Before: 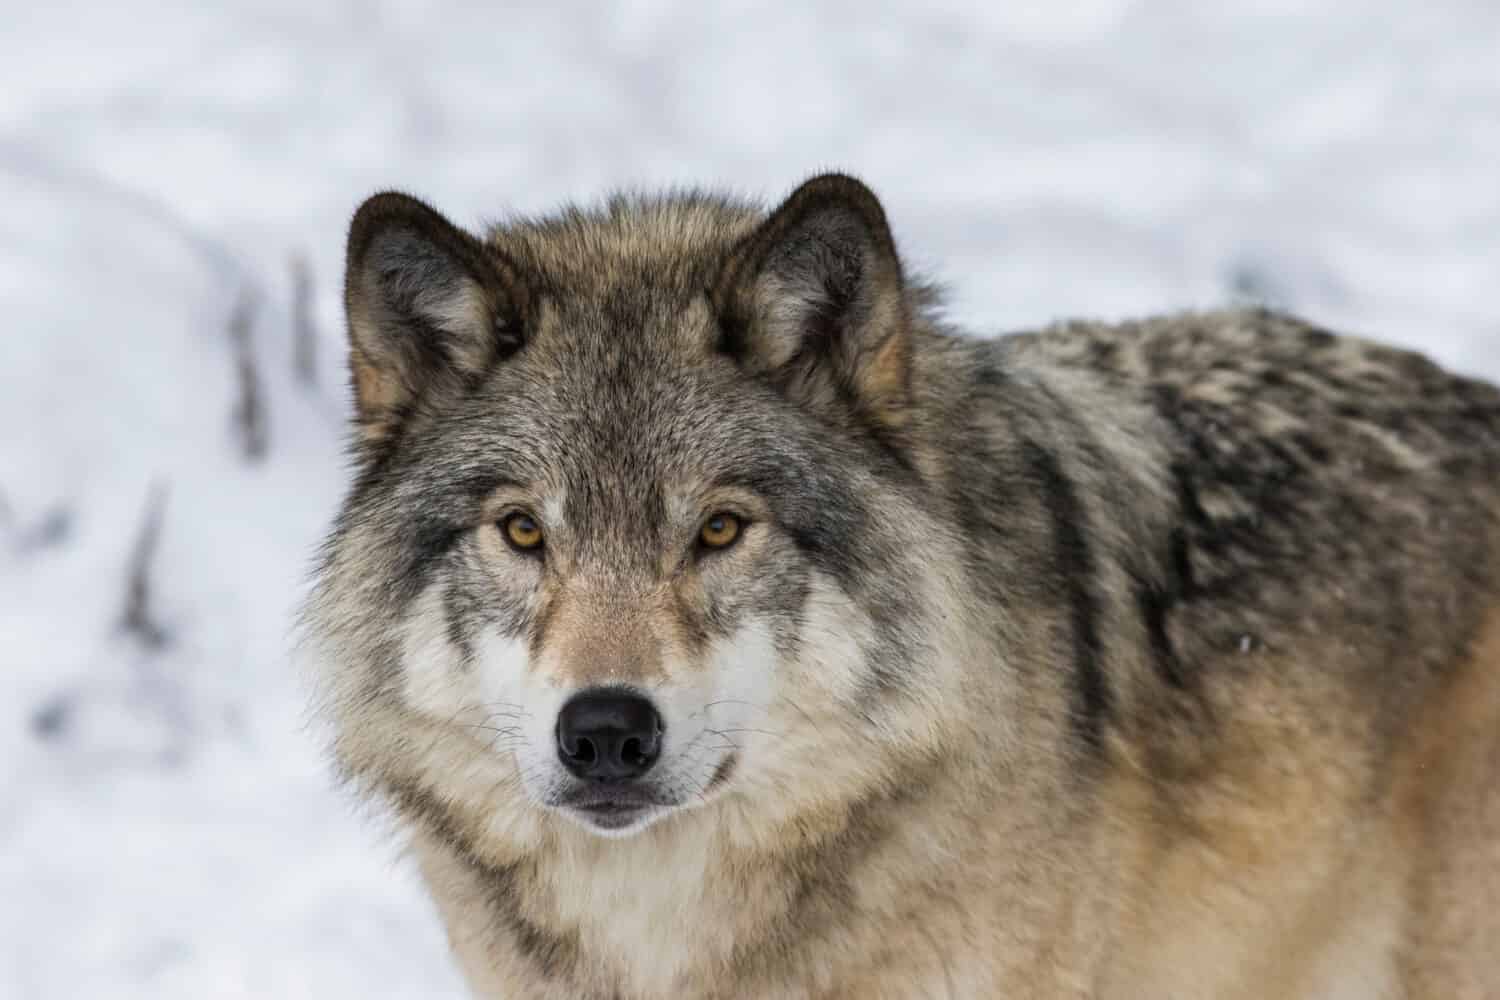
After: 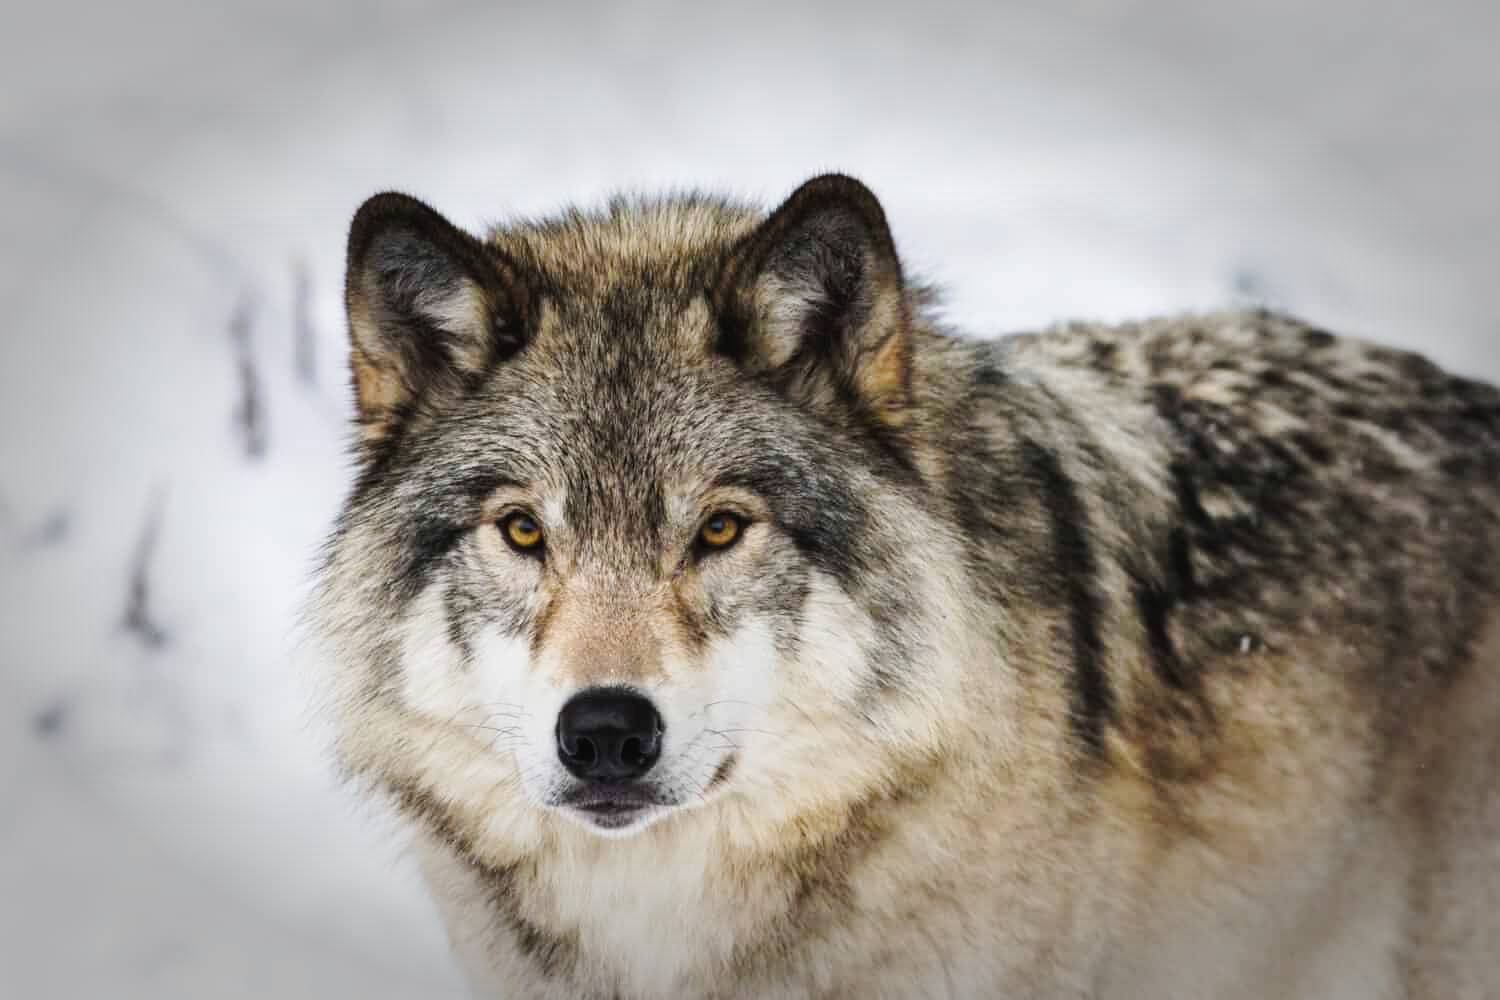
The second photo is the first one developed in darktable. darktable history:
tone curve: curves: ch0 [(0, 0.023) (0.103, 0.087) (0.295, 0.297) (0.445, 0.531) (0.553, 0.665) (0.735, 0.843) (0.994, 1)]; ch1 [(0, 0) (0.414, 0.395) (0.447, 0.447) (0.485, 0.495) (0.512, 0.523) (0.542, 0.581) (0.581, 0.632) (0.646, 0.715) (1, 1)]; ch2 [(0, 0) (0.369, 0.388) (0.449, 0.431) (0.478, 0.471) (0.516, 0.517) (0.579, 0.624) (0.674, 0.775) (1, 1)], preserve colors none
vignetting: fall-off start 65.9%, fall-off radius 39.76%, automatic ratio true, width/height ratio 0.677
